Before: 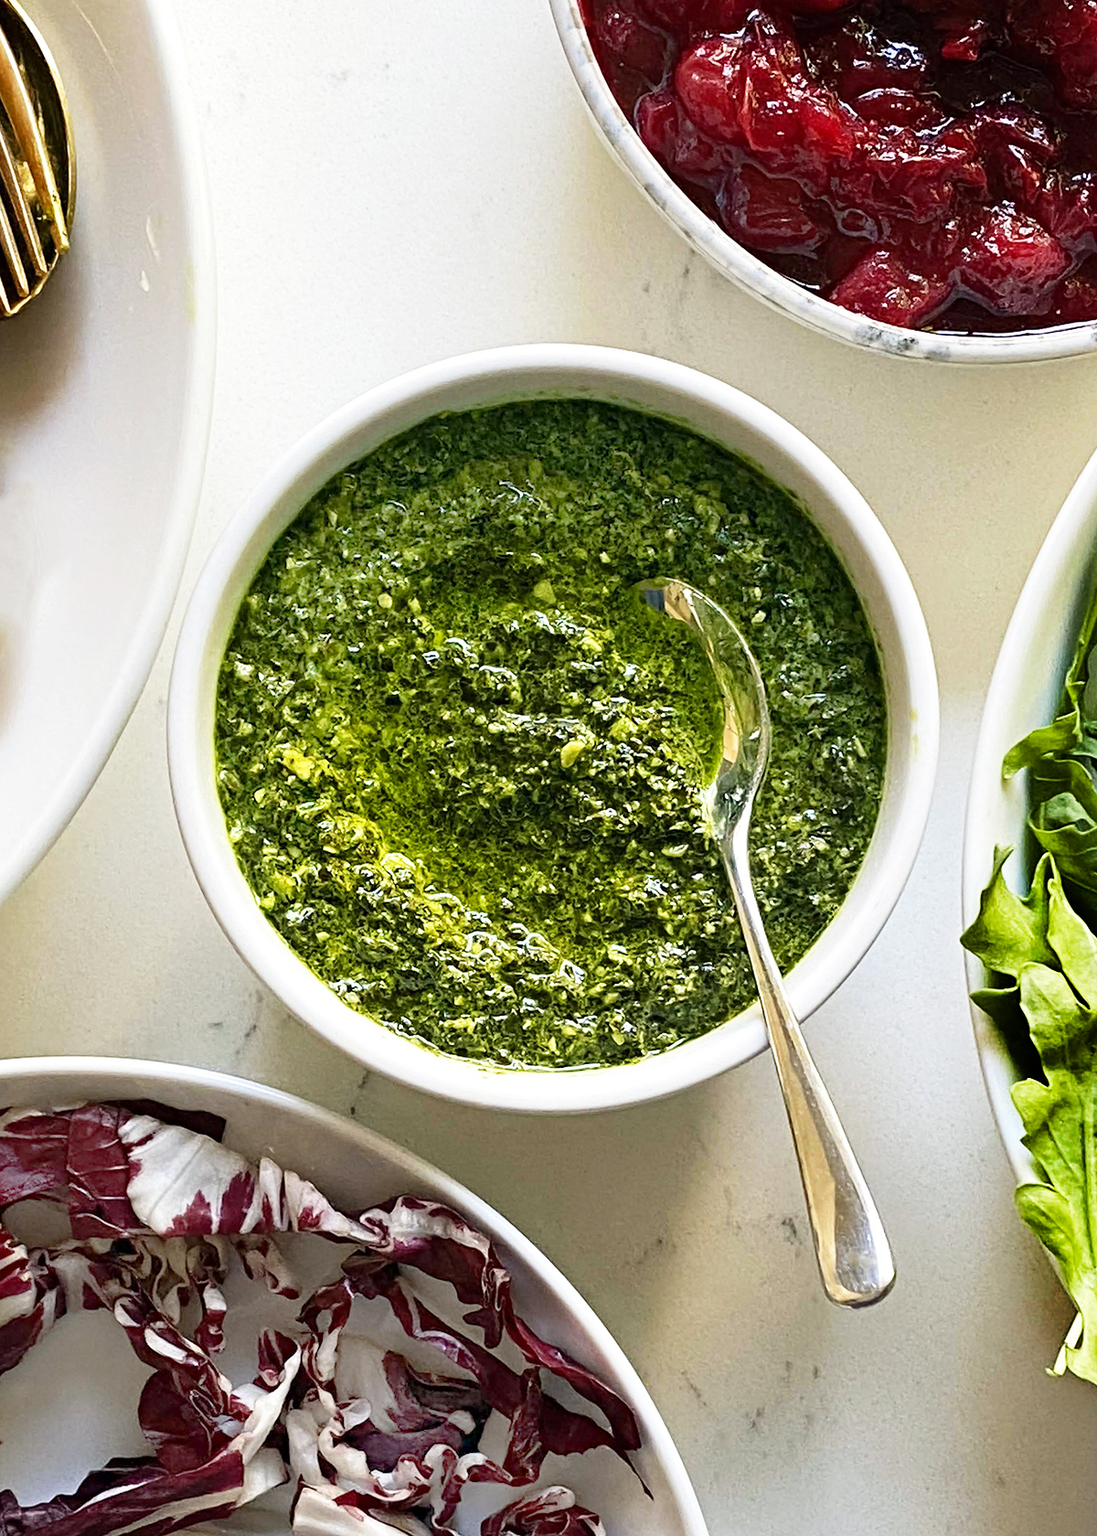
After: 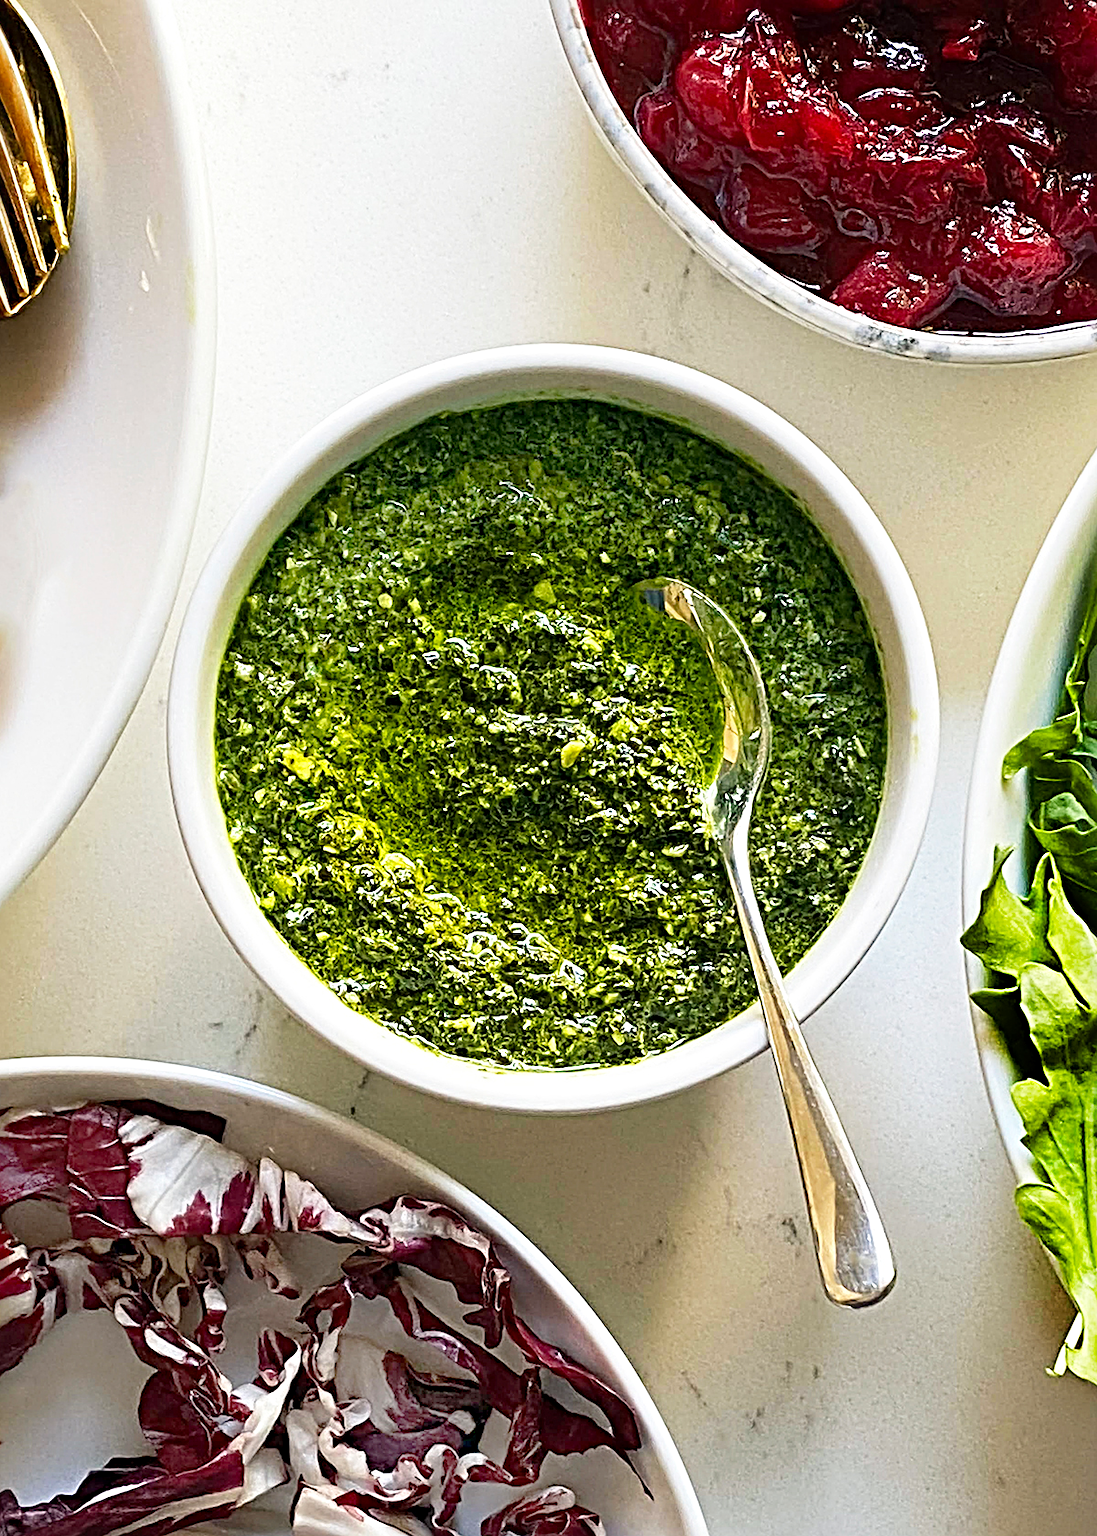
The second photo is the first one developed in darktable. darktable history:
sharpen: radius 3.963
